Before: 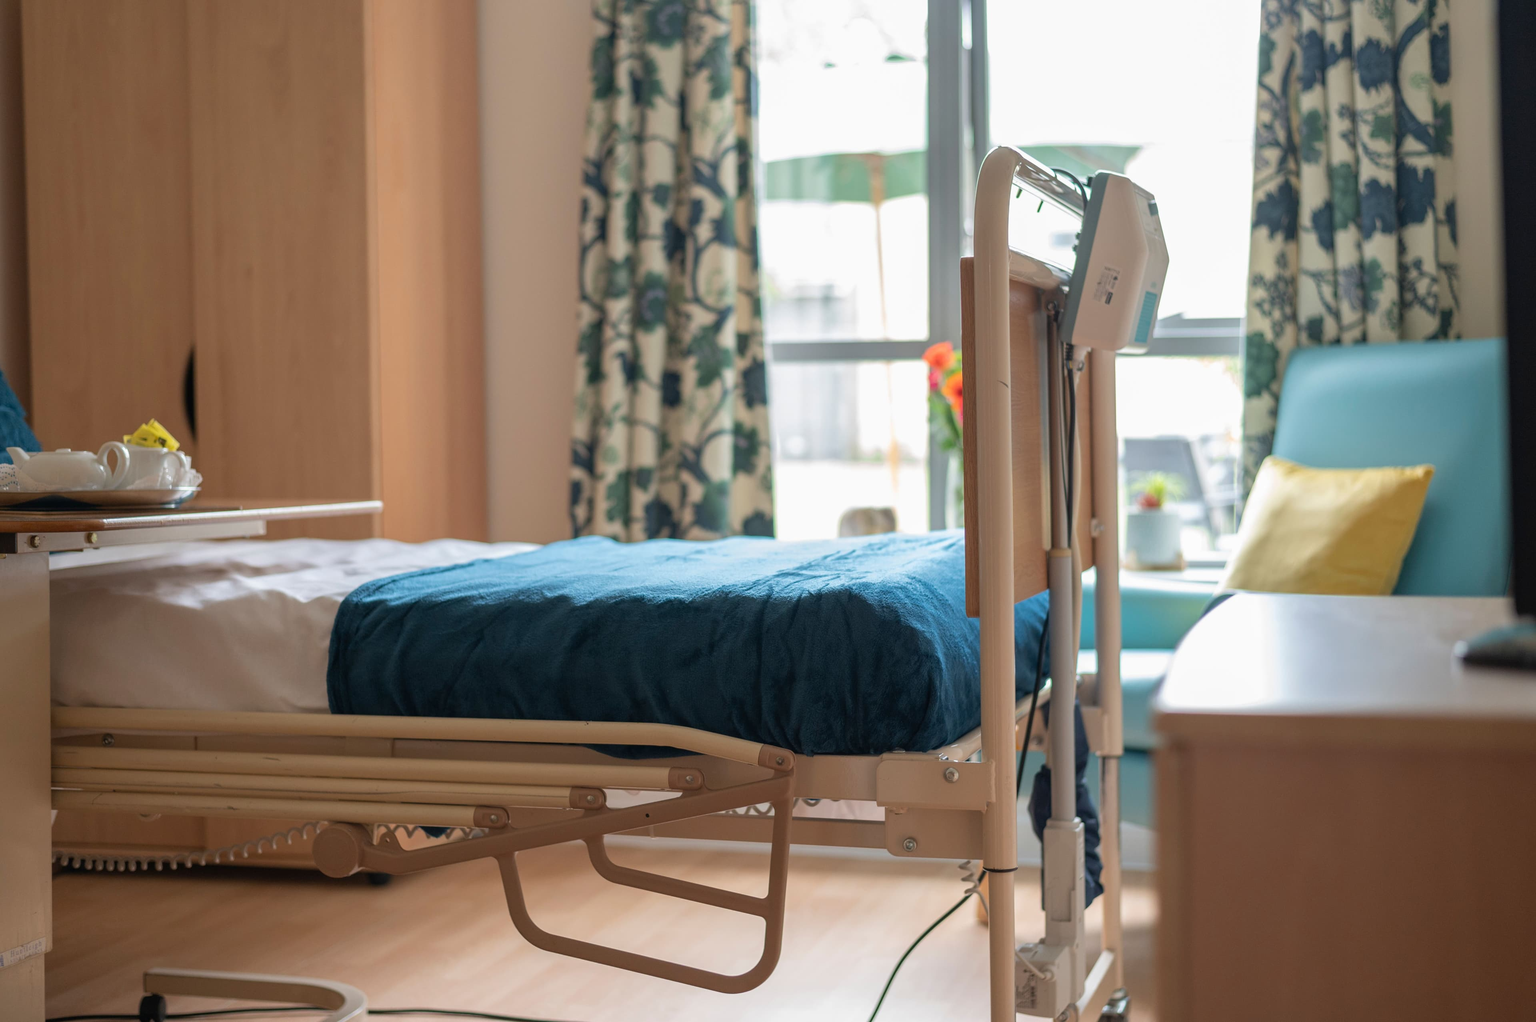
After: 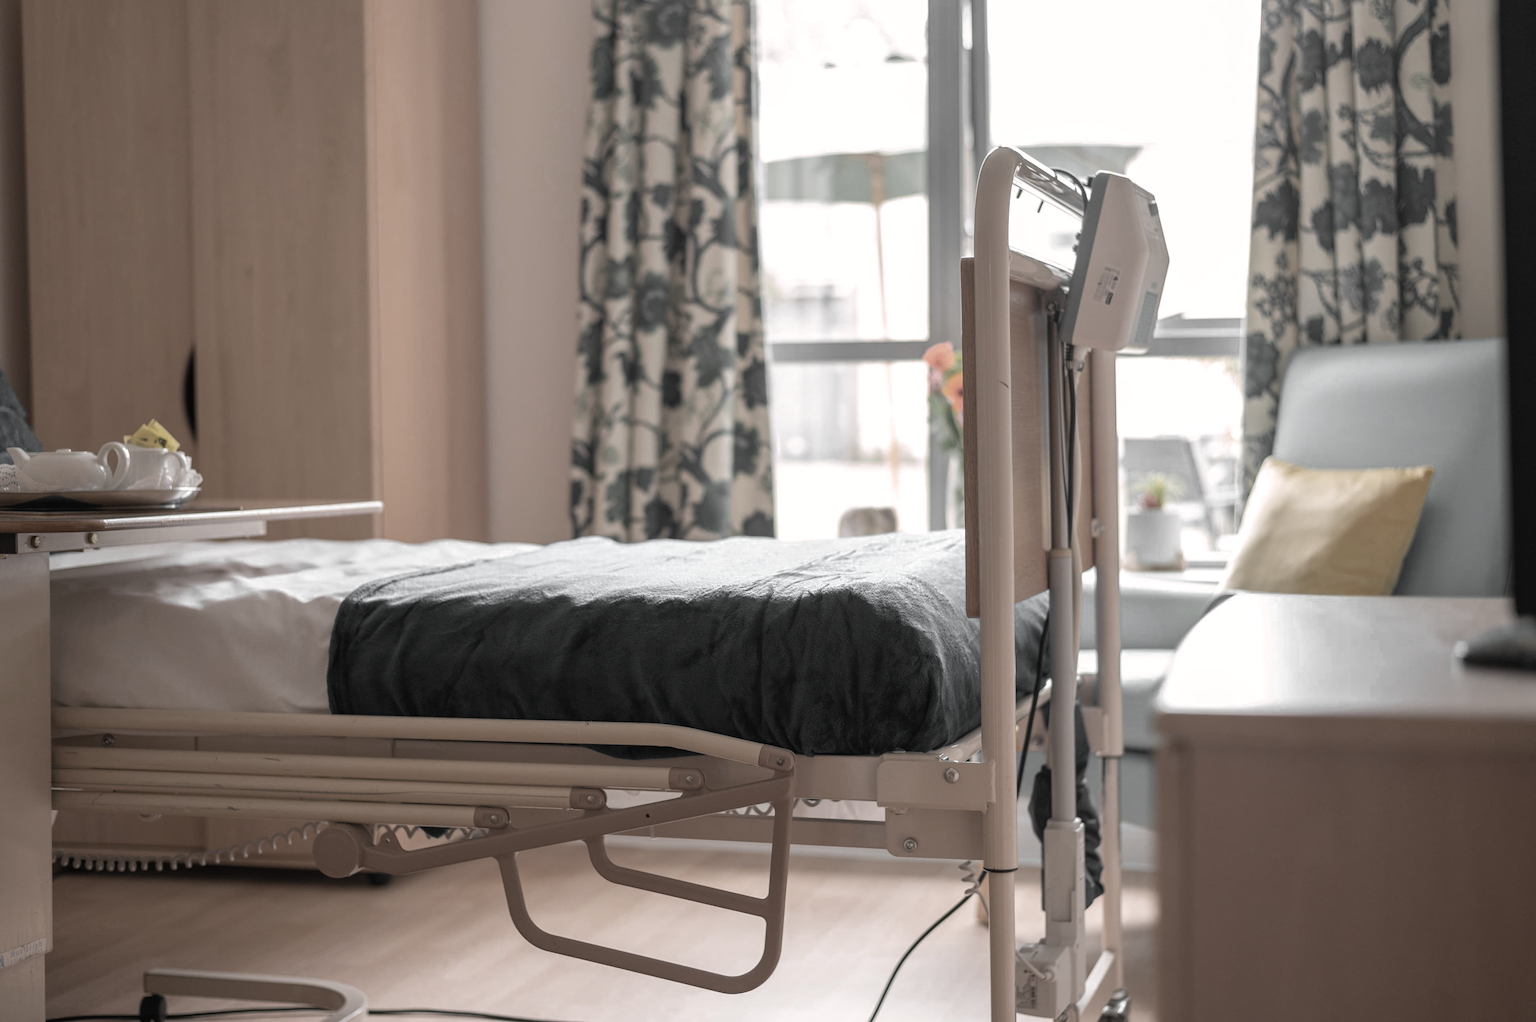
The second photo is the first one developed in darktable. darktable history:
color zones: curves: ch0 [(0, 0.613) (0.01, 0.613) (0.245, 0.448) (0.498, 0.529) (0.642, 0.665) (0.879, 0.777) (0.99, 0.613)]; ch1 [(0, 0.035) (0.121, 0.189) (0.259, 0.197) (0.415, 0.061) (0.589, 0.022) (0.732, 0.022) (0.857, 0.026) (0.991, 0.053)]
color correction: highlights a* 7.64, highlights b* 3.98
